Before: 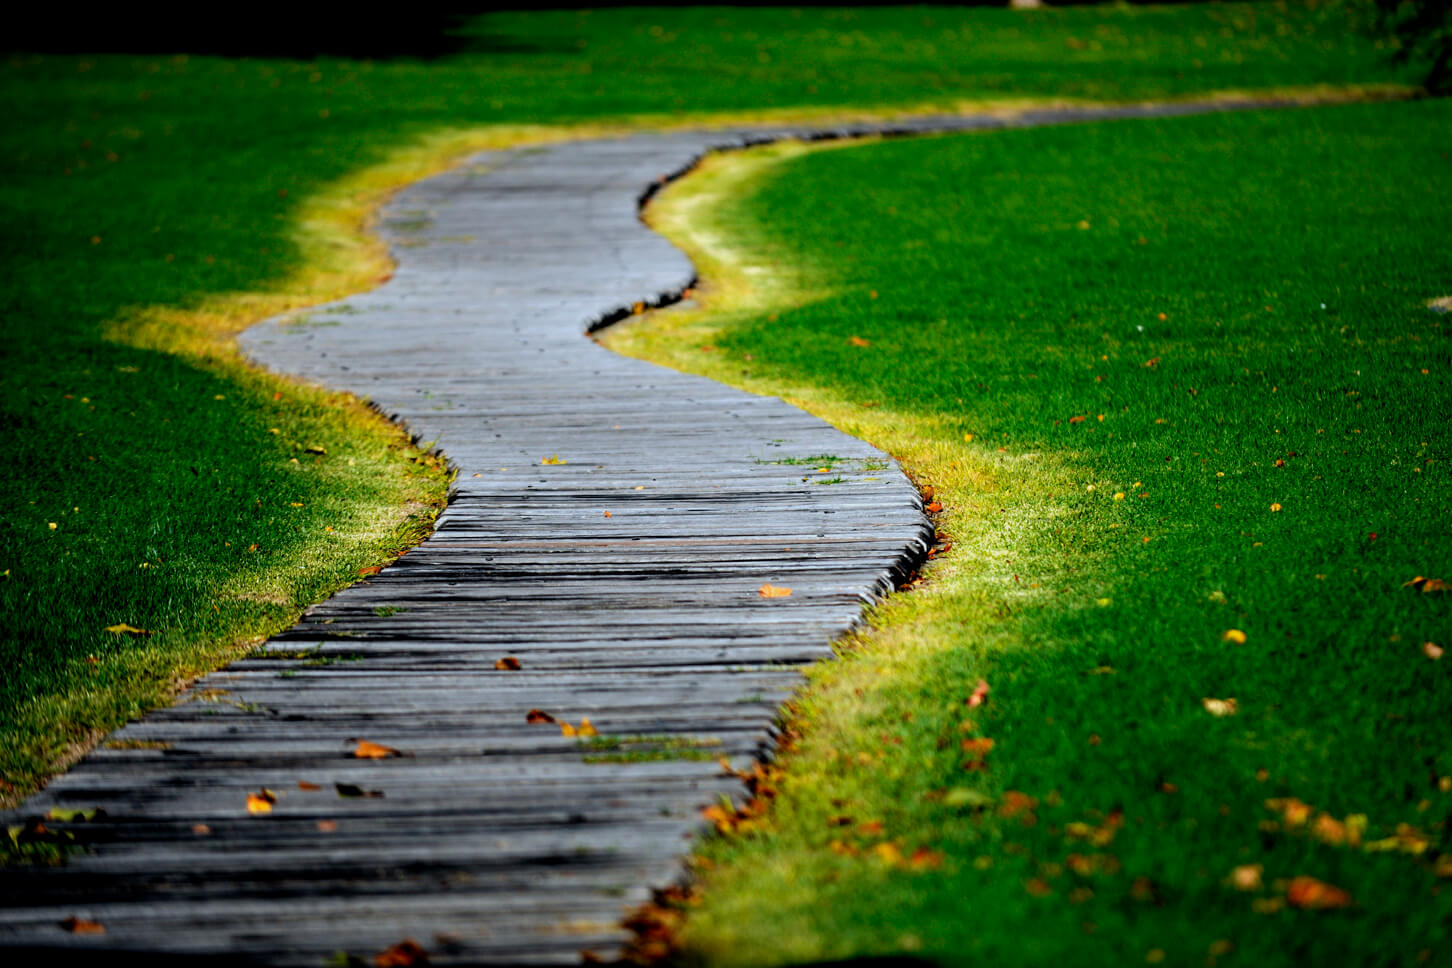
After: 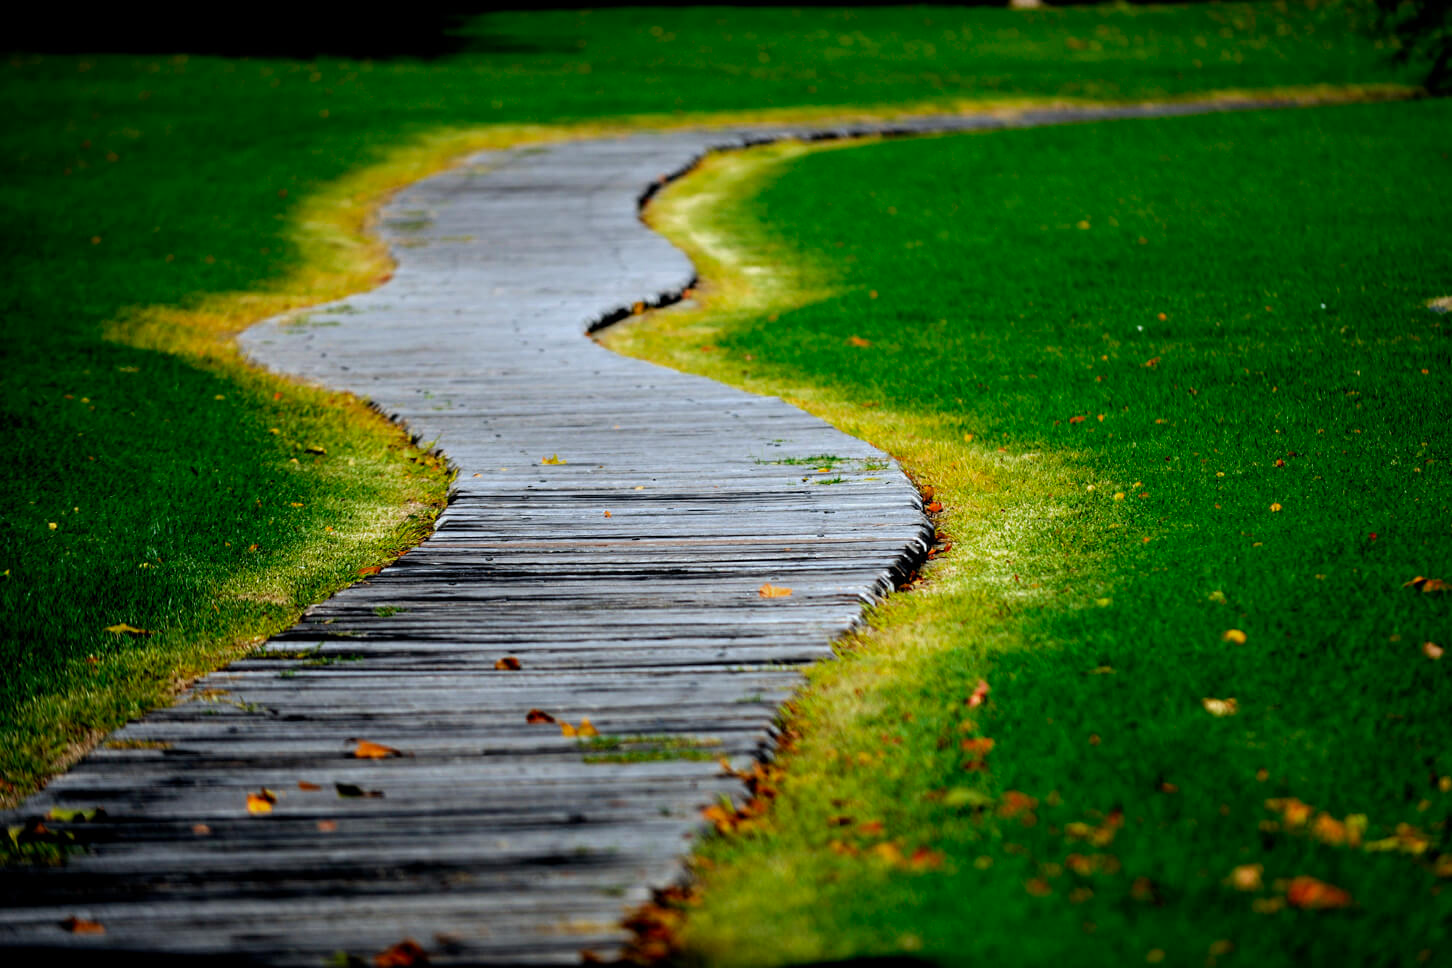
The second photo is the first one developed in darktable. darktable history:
levels: levels [0, 0.476, 0.951]
color zones: curves: ch0 [(0, 0.444) (0.143, 0.442) (0.286, 0.441) (0.429, 0.441) (0.571, 0.441) (0.714, 0.441) (0.857, 0.442) (1, 0.444)]
